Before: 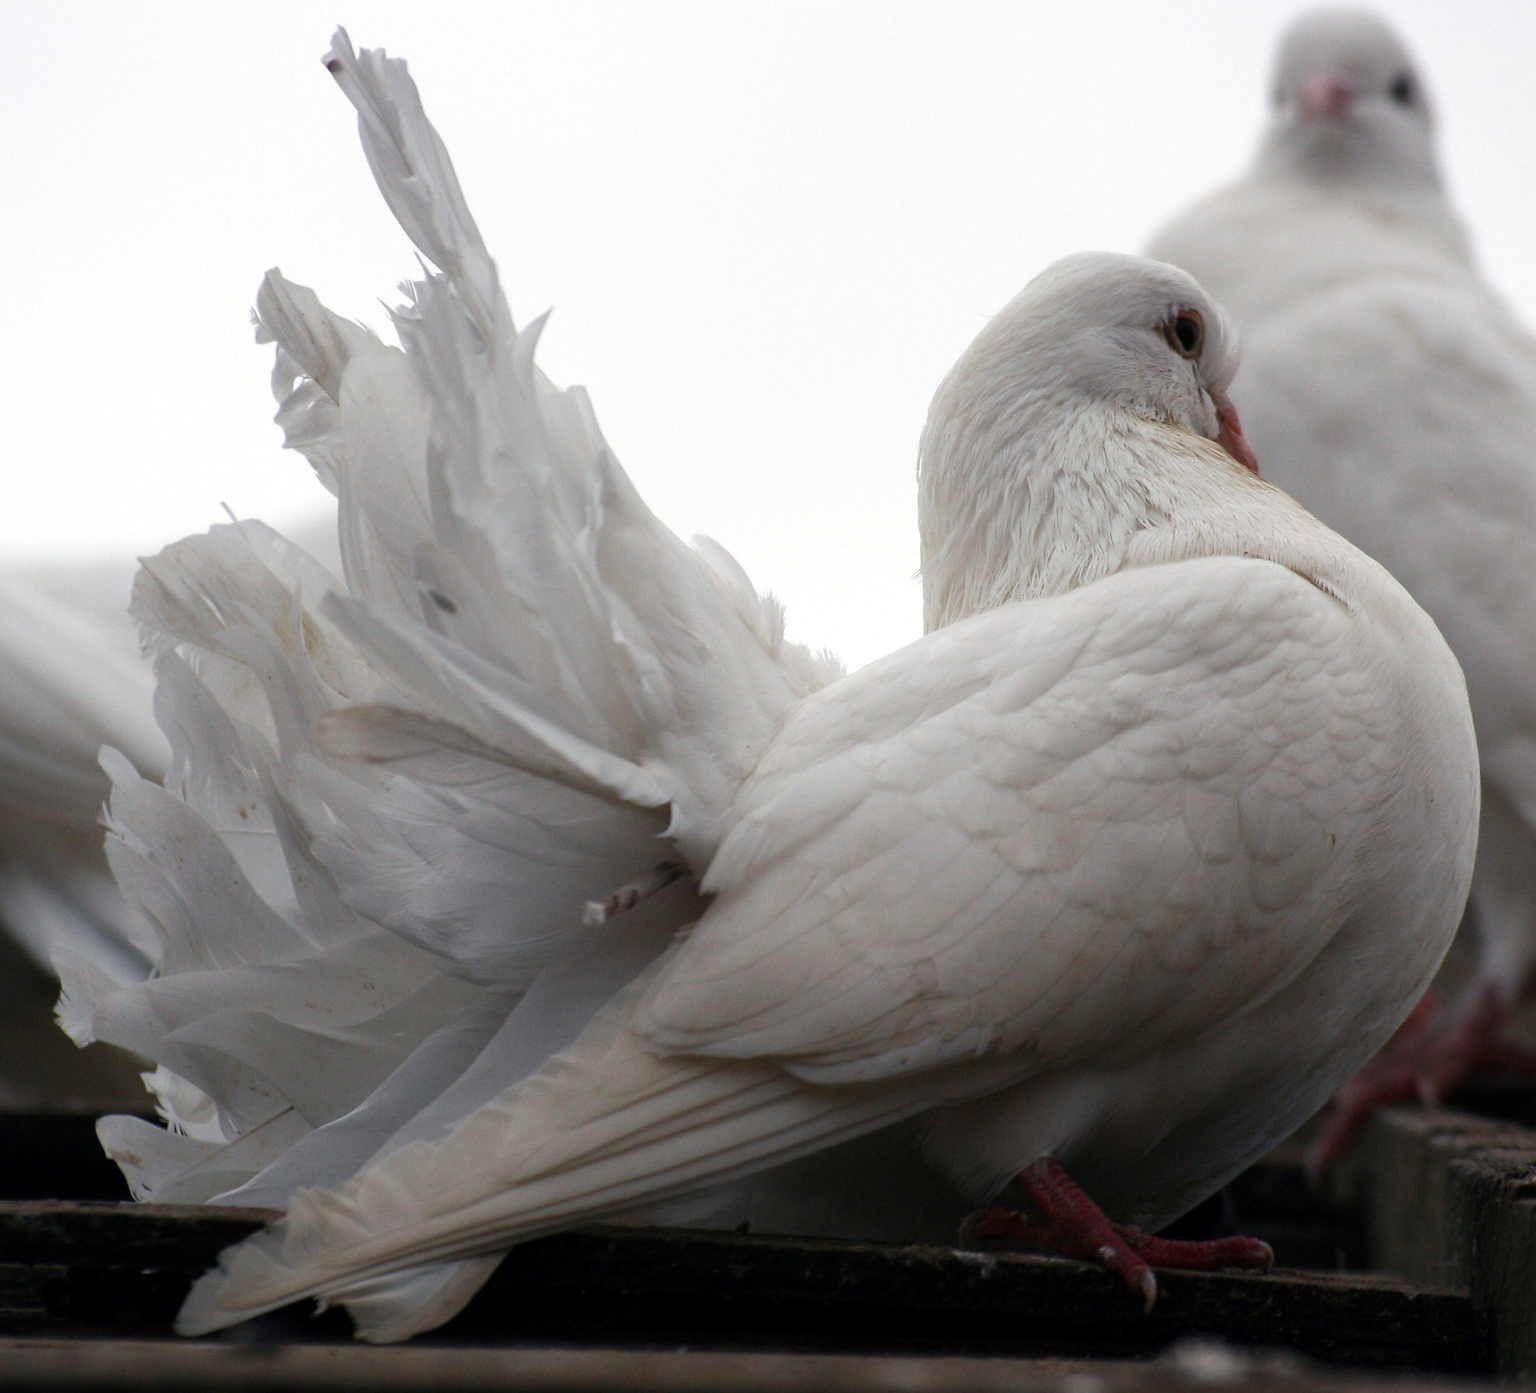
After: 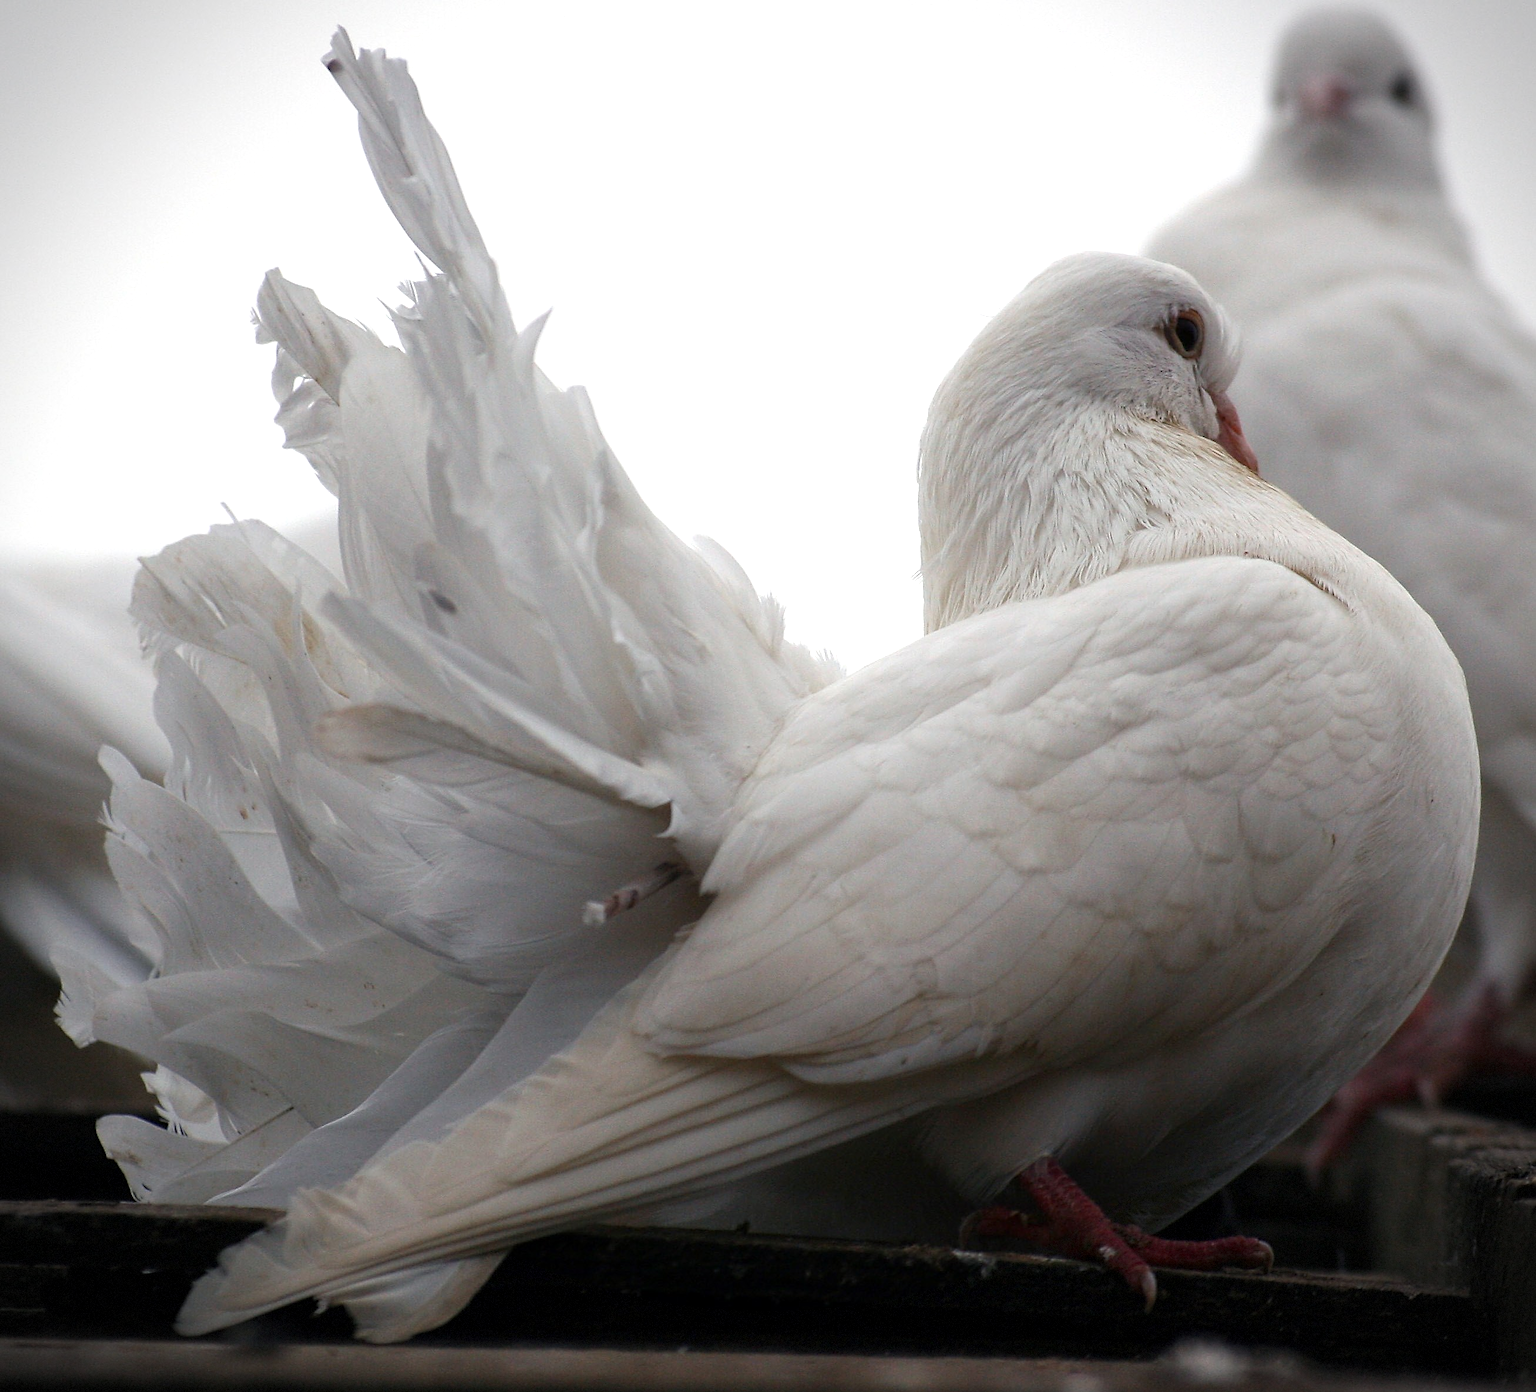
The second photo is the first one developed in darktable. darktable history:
sharpen: on, module defaults
levels: levels [0, 0.476, 0.951]
vignetting: fall-off radius 61.03%, dithering 8-bit output
